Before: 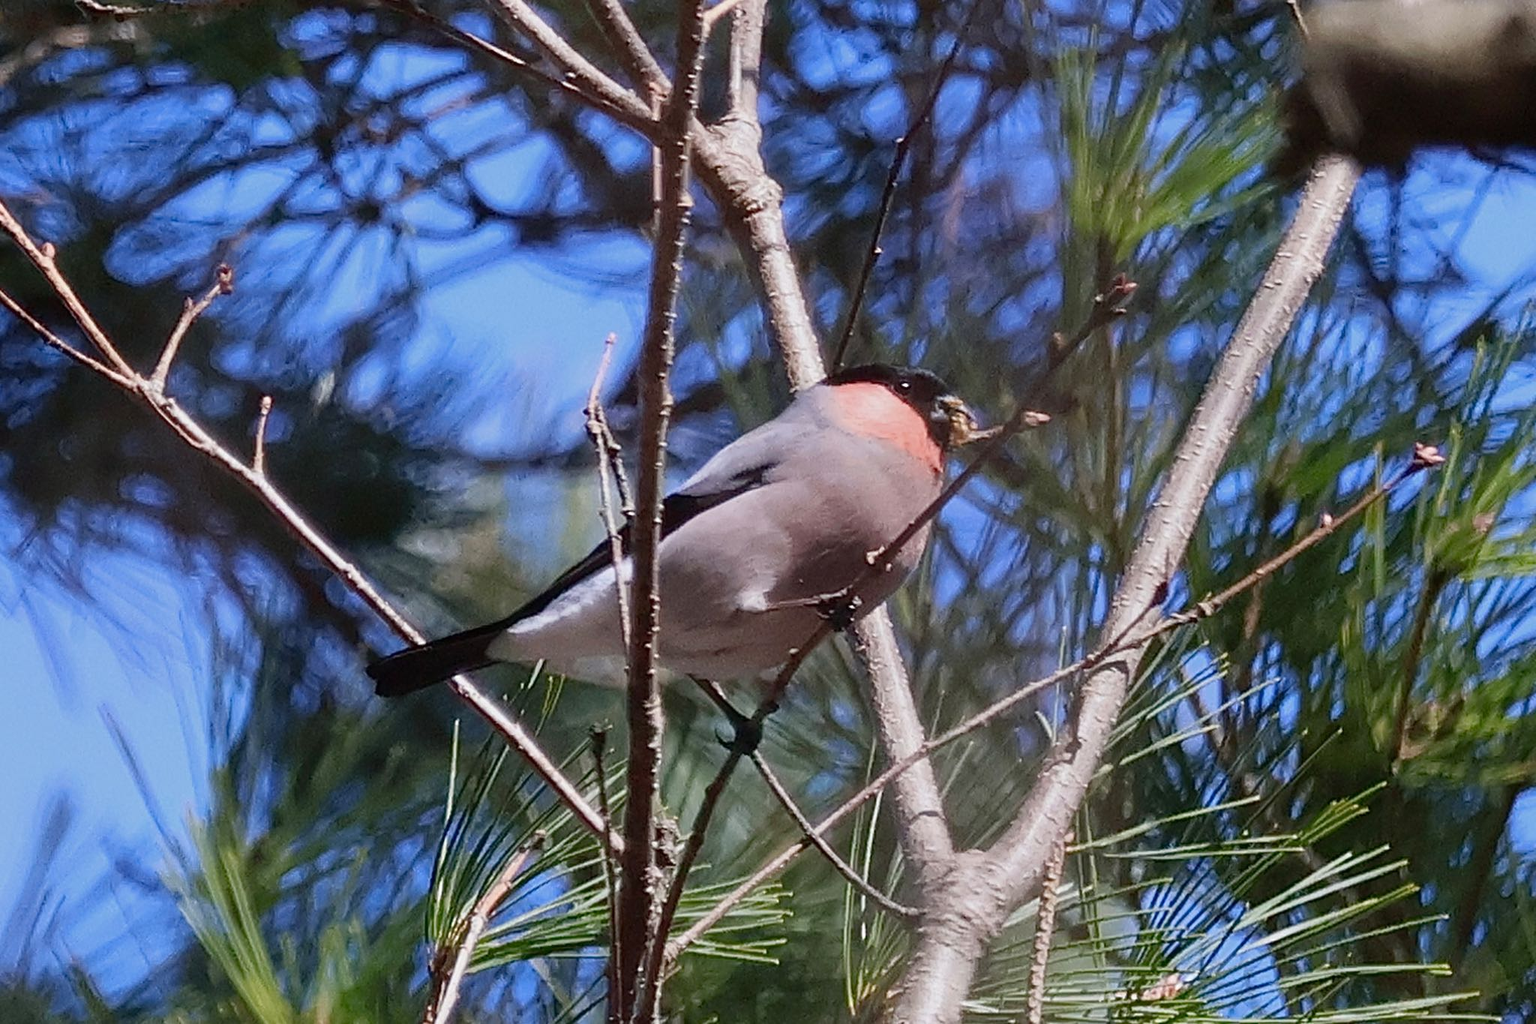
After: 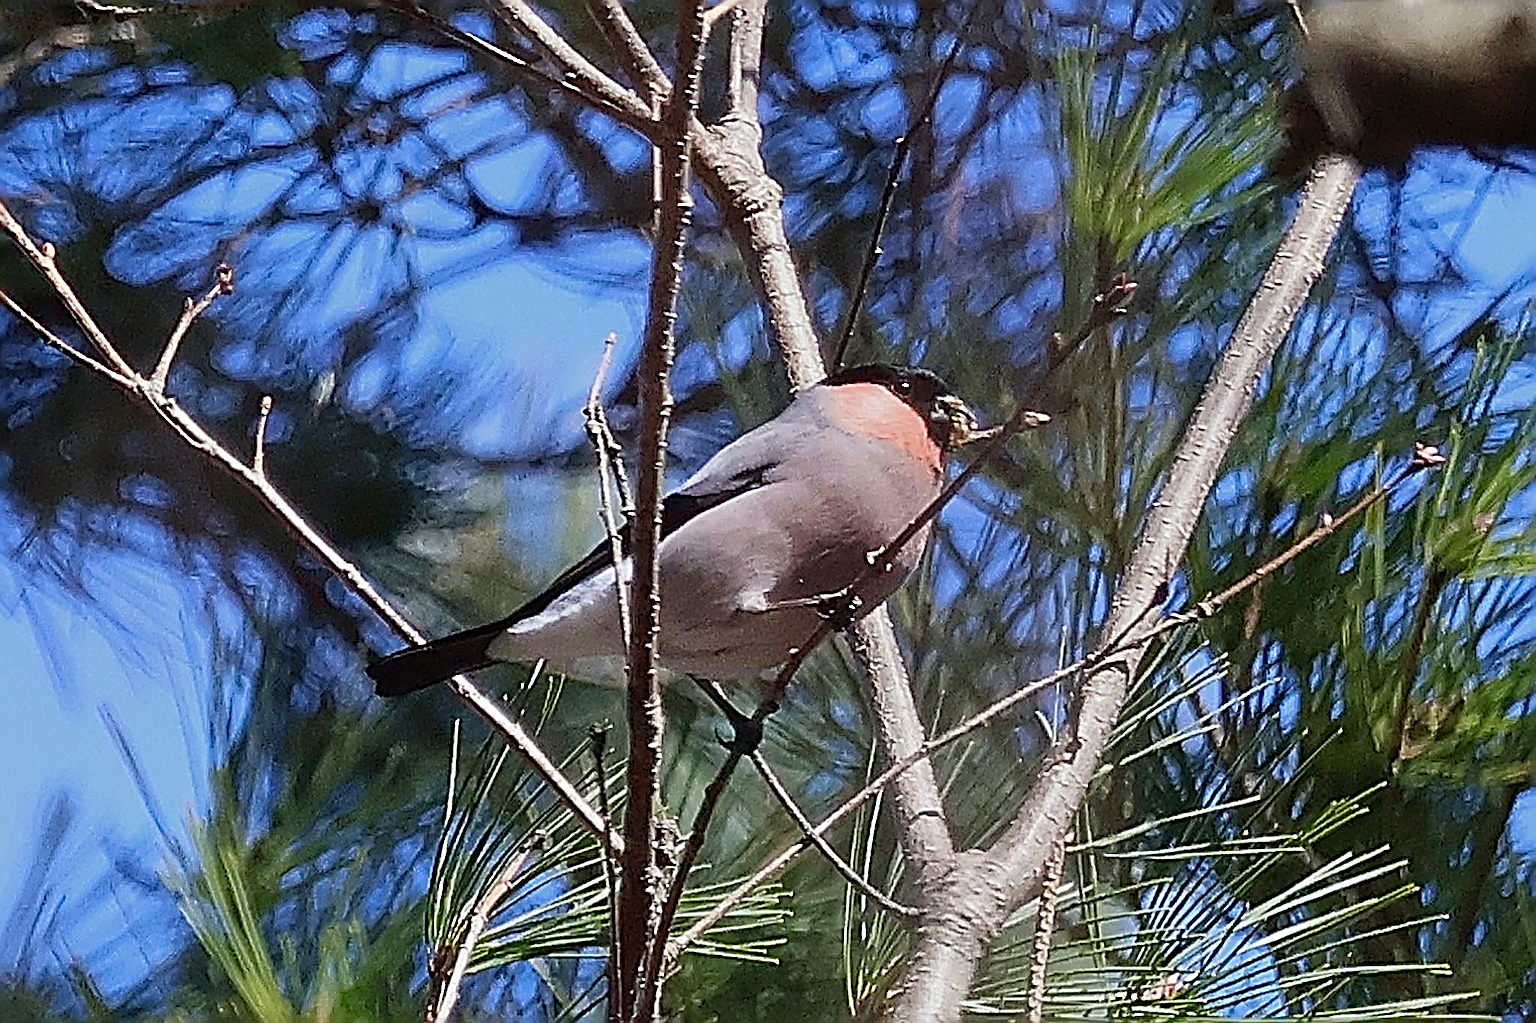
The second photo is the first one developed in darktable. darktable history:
color correction: highlights a* -2.69, highlights b* 2.56
sharpen: radius 3.172, amount 1.737
